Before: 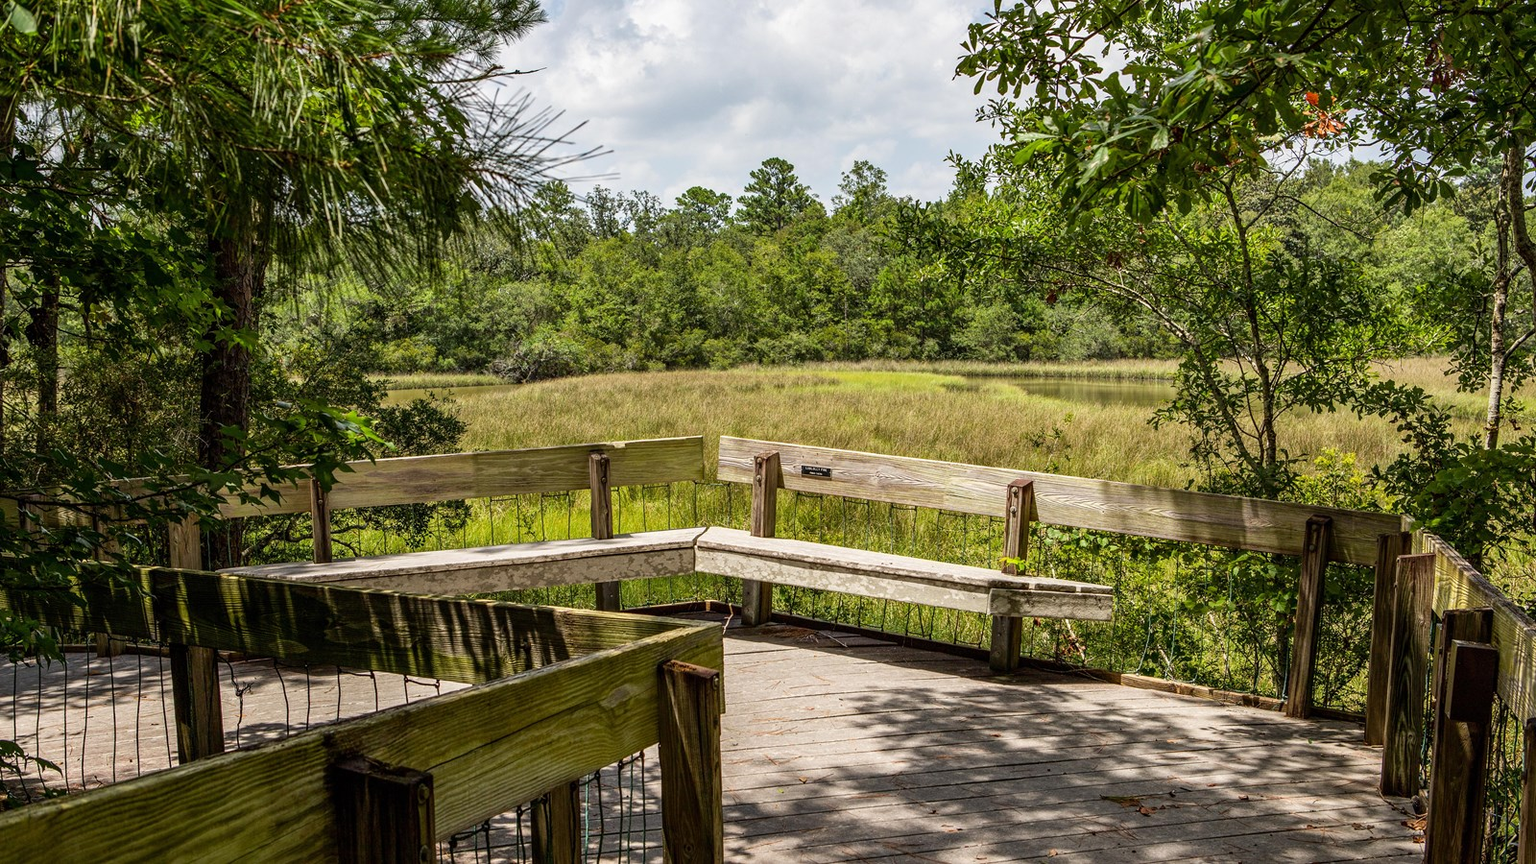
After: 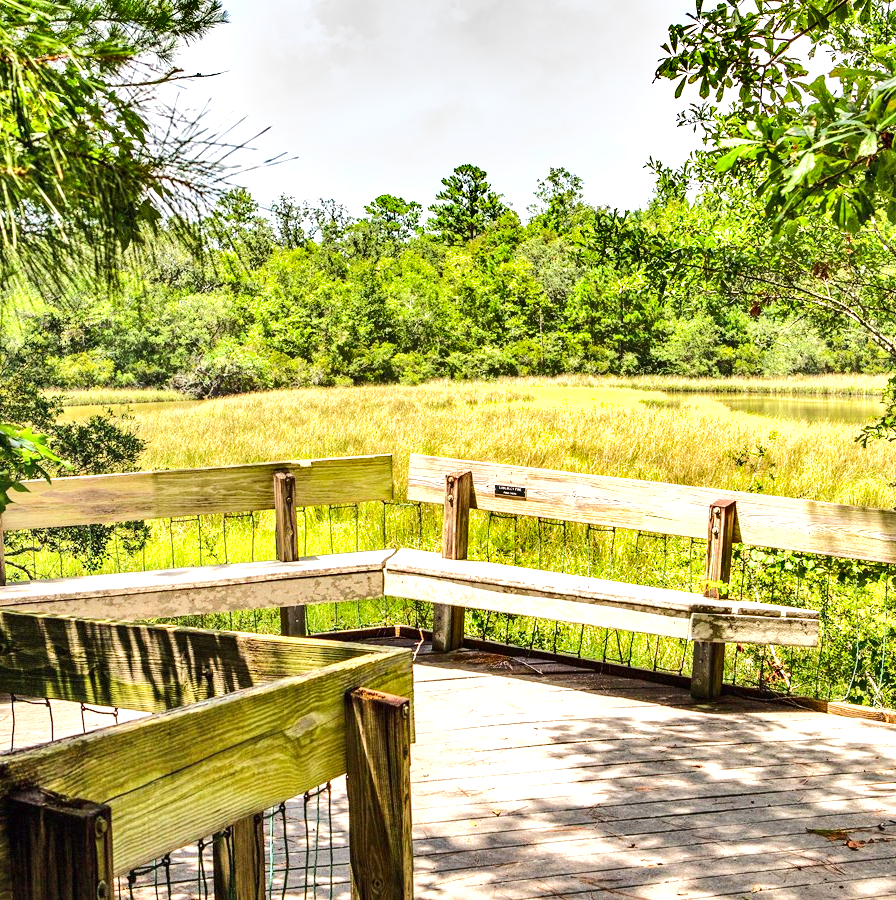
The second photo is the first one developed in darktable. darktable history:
exposure: black level correction 0, exposure 1.199 EV, compensate highlight preservation false
crop: left 21.31%, right 22.645%
tone equalizer: -7 EV 0.148 EV, -6 EV 0.601 EV, -5 EV 1.11 EV, -4 EV 1.33 EV, -3 EV 1.12 EV, -2 EV 0.6 EV, -1 EV 0.145 EV, edges refinement/feathering 500, mask exposure compensation -1.57 EV, preserve details guided filter
shadows and highlights: shadows 60.38, soften with gaussian
tone curve: curves: ch0 [(0, 0) (0.003, 0.003) (0.011, 0.011) (0.025, 0.025) (0.044, 0.044) (0.069, 0.069) (0.1, 0.099) (0.136, 0.135) (0.177, 0.176) (0.224, 0.223) (0.277, 0.275) (0.335, 0.333) (0.399, 0.396) (0.468, 0.465) (0.543, 0.541) (0.623, 0.622) (0.709, 0.708) (0.801, 0.8) (0.898, 0.897) (1, 1)], preserve colors none
